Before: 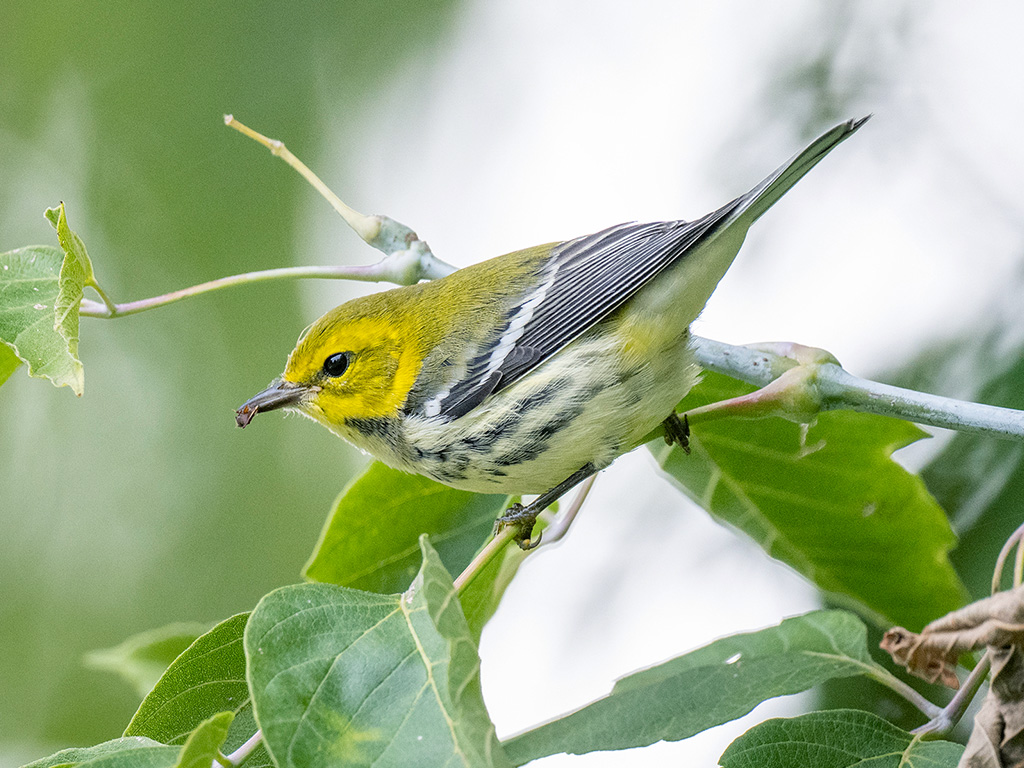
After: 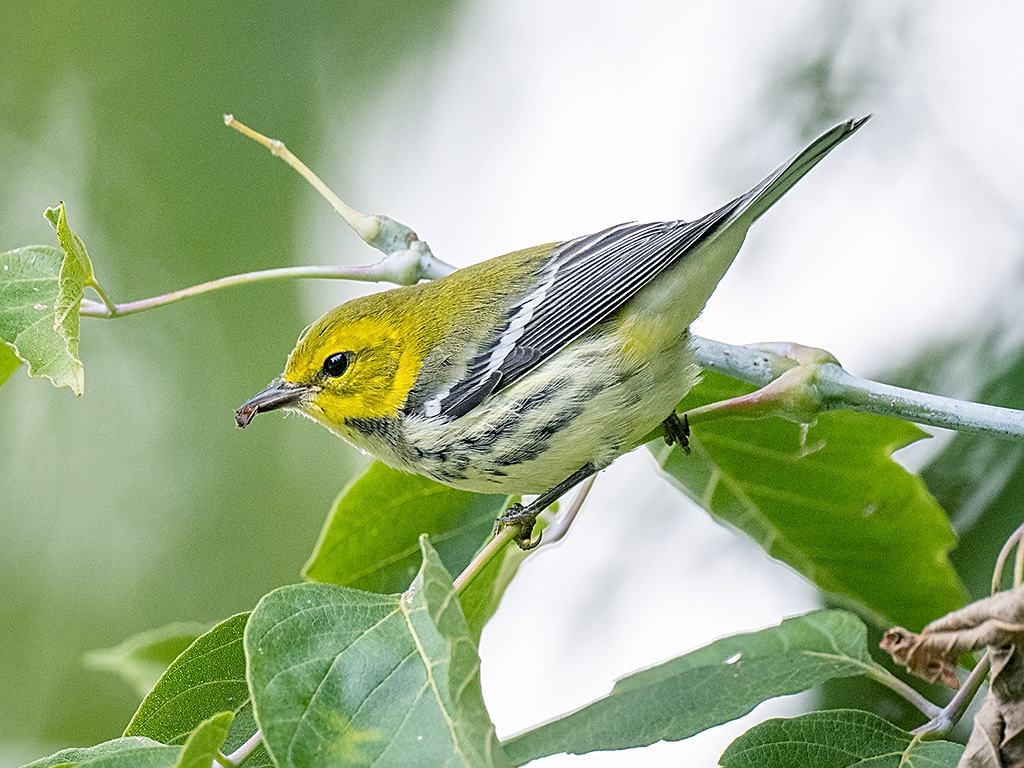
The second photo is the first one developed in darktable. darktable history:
sharpen: amount 0.559
